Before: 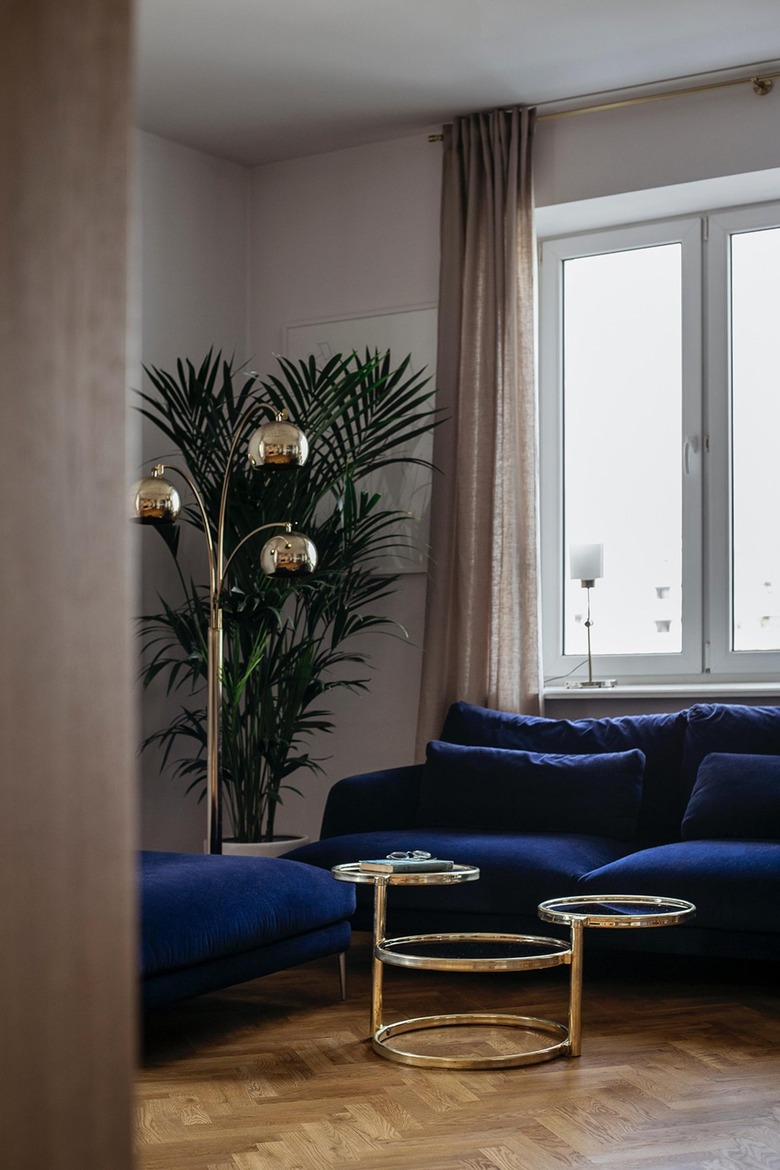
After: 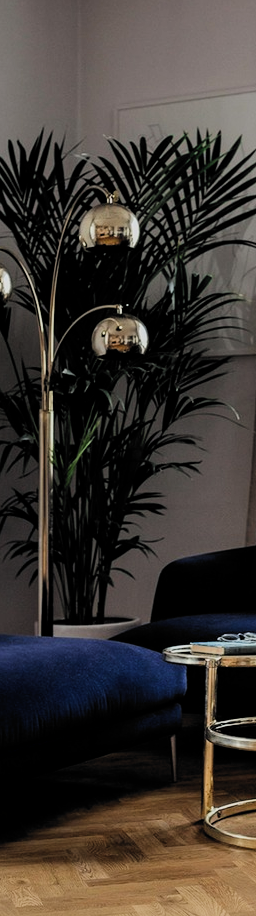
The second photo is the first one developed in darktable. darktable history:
tone equalizer: -8 EV -0.408 EV, -7 EV -0.374 EV, -6 EV -0.314 EV, -5 EV -0.218 EV, -3 EV 0.214 EV, -2 EV 0.326 EV, -1 EV 0.404 EV, +0 EV 0.388 EV, smoothing diameter 24.93%, edges refinement/feathering 7.87, preserve details guided filter
filmic rgb: black relative exposure -5.12 EV, white relative exposure 3.99 EV, threshold 5.98 EV, hardness 2.89, contrast 1.198, highlights saturation mix -30.3%, preserve chrominance max RGB, color science v6 (2022), contrast in shadows safe, contrast in highlights safe, enable highlight reconstruction true
crop and rotate: left 21.671%, top 18.693%, right 45.489%, bottom 2.988%
